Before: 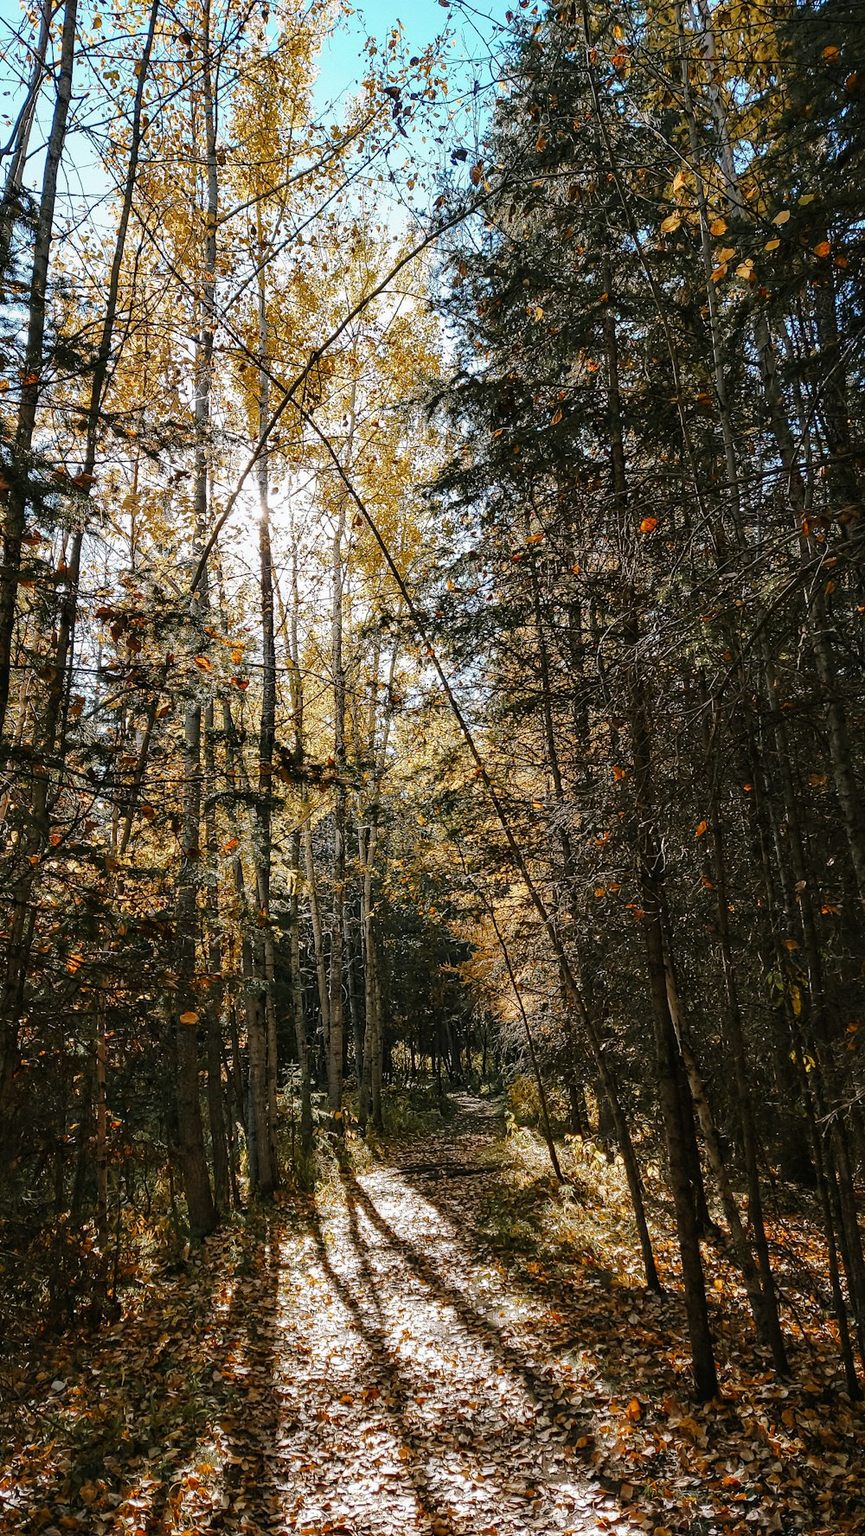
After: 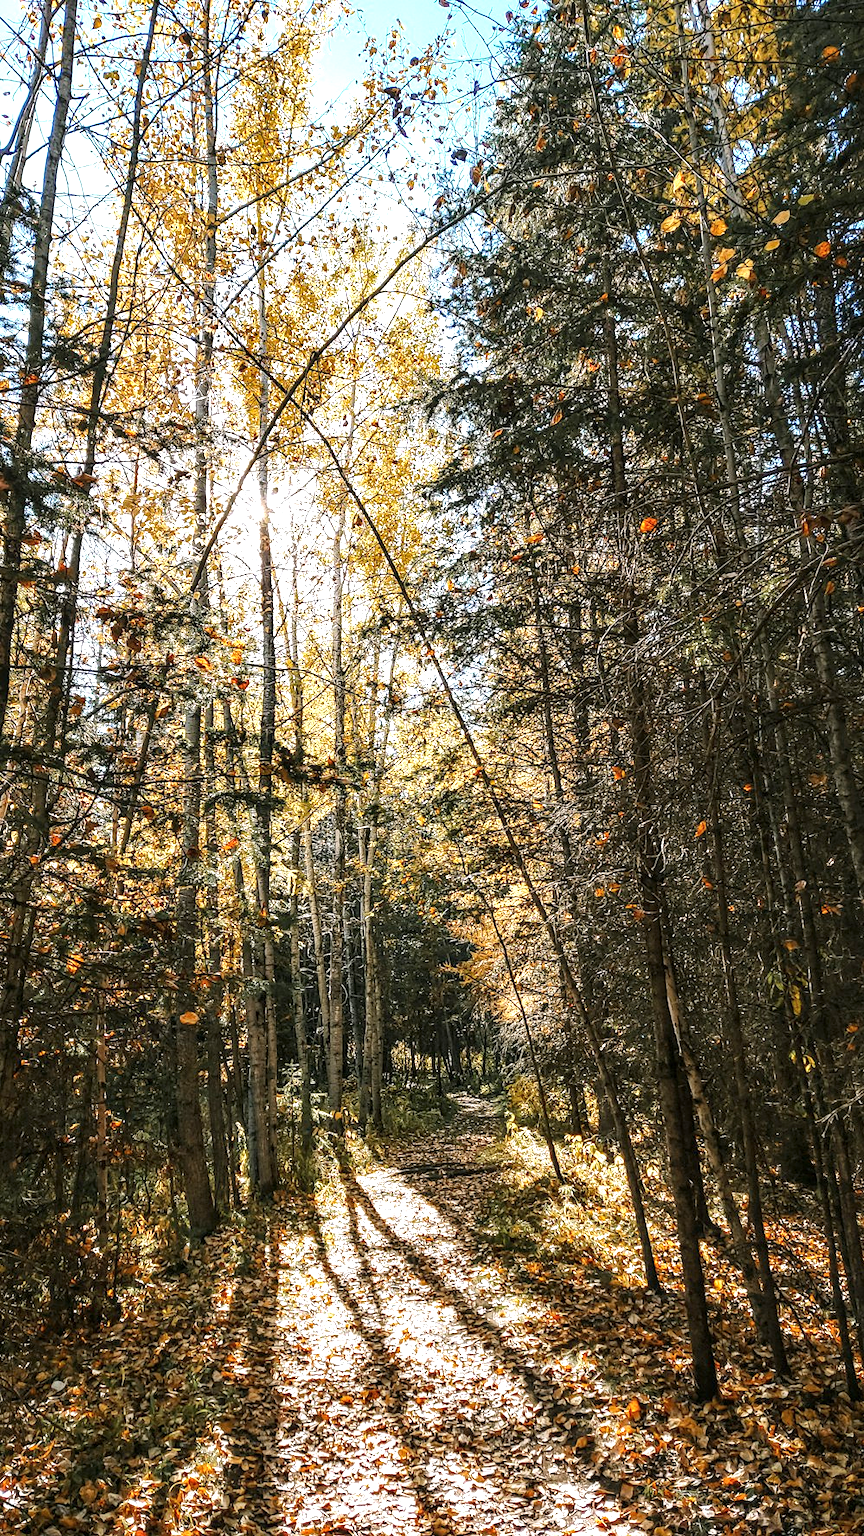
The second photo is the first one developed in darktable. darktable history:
exposure: exposure 0.935 EV, compensate highlight preservation false
local contrast: detail 130%
